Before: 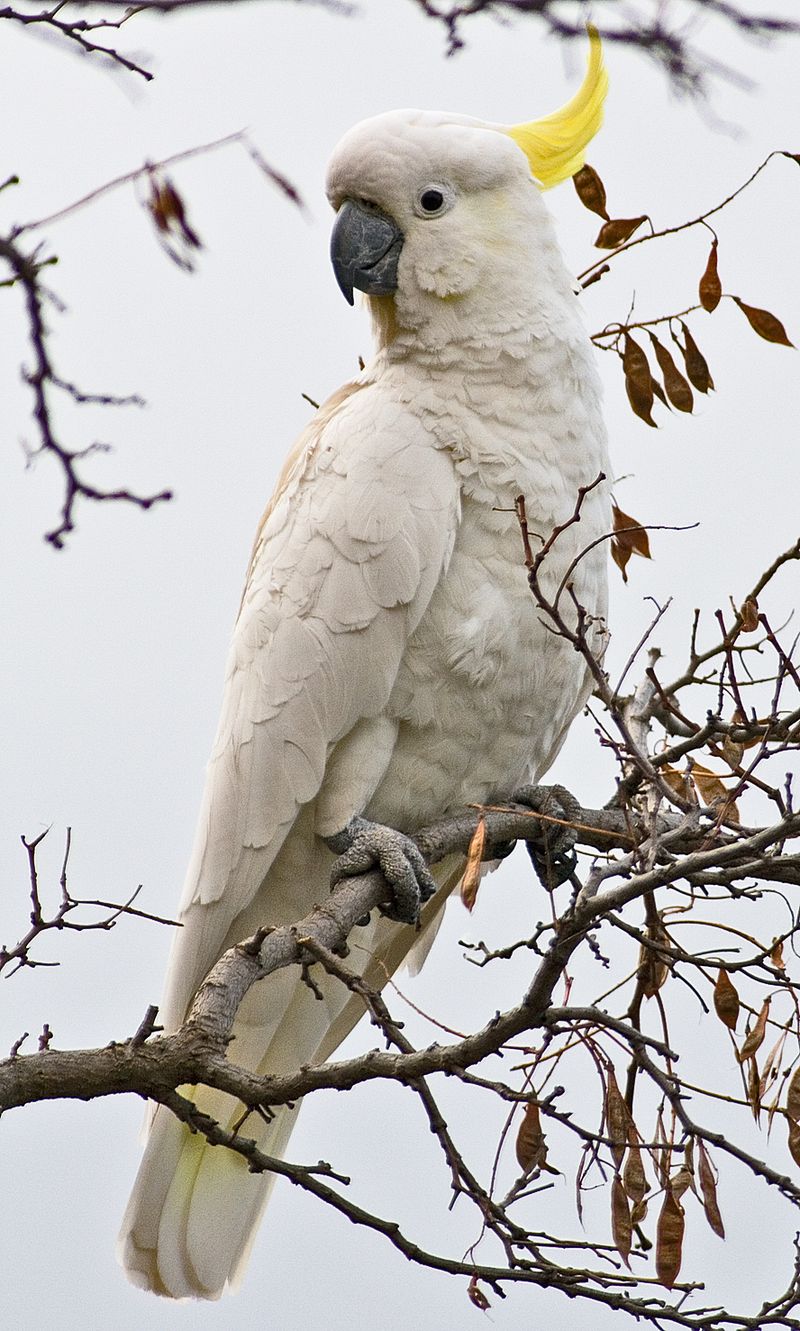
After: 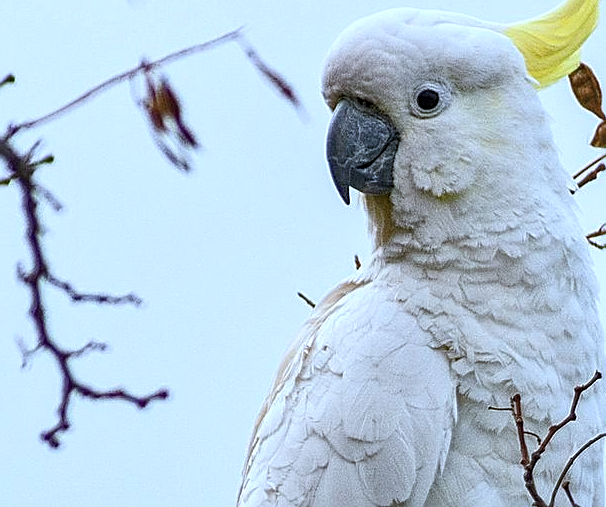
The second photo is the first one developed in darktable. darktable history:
sharpen: on, module defaults
local contrast: on, module defaults
crop: left 0.562%, top 7.635%, right 23.574%, bottom 54.209%
exposure: compensate highlight preservation false
color calibration: illuminant custom, x 0.389, y 0.387, temperature 3821.68 K
